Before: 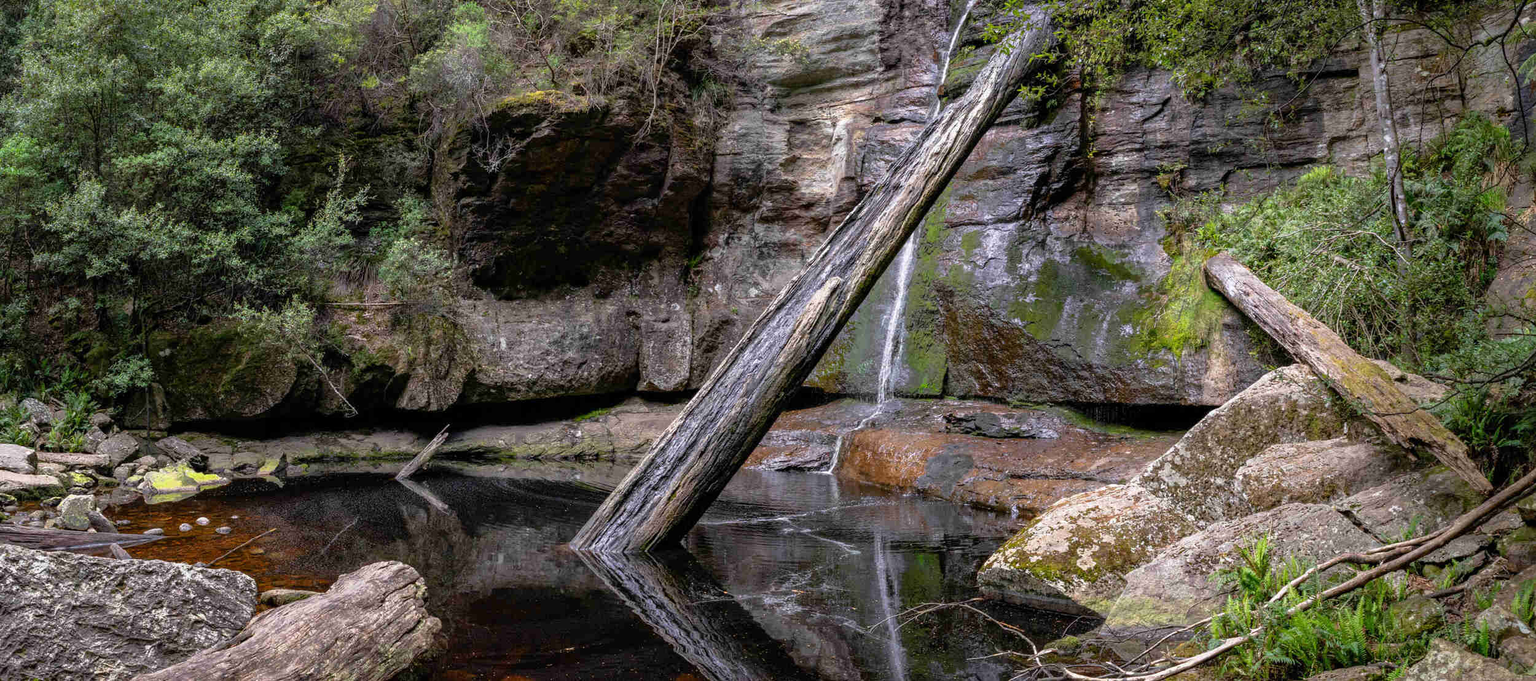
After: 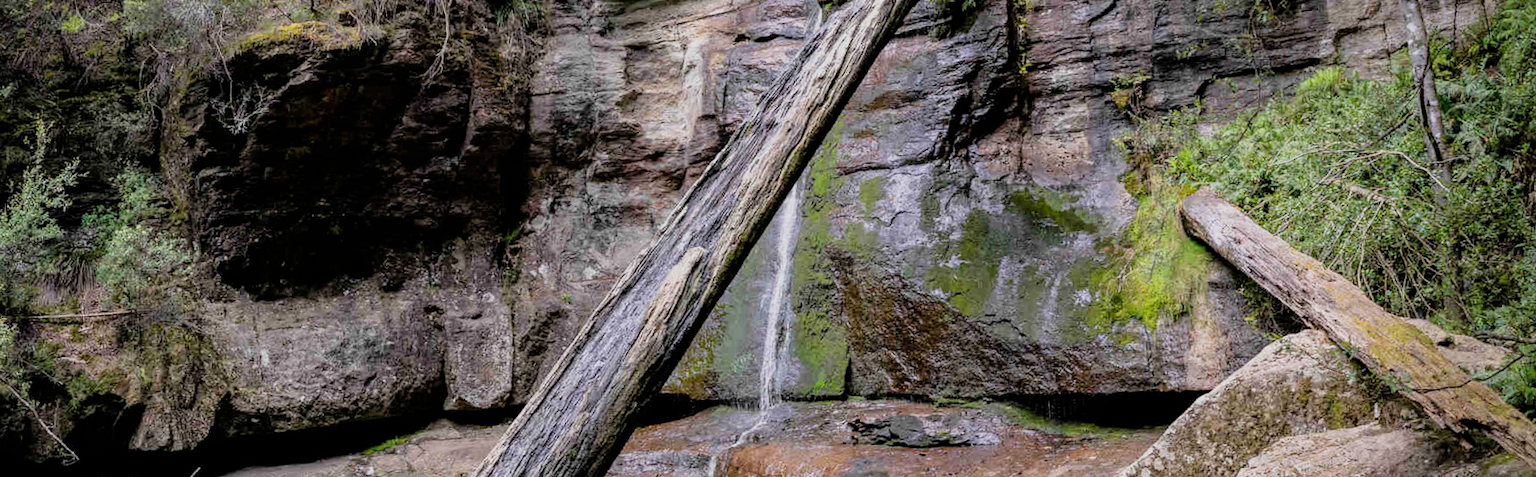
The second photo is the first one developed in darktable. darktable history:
crop: left 18.38%, top 11.092%, right 2.134%, bottom 33.217%
color balance: mode lift, gamma, gain (sRGB)
exposure: exposure 0.376 EV, compensate highlight preservation false
rotate and perspective: rotation -3°, crop left 0.031, crop right 0.968, crop top 0.07, crop bottom 0.93
filmic rgb: black relative exposure -6.68 EV, white relative exposure 4.56 EV, hardness 3.25
